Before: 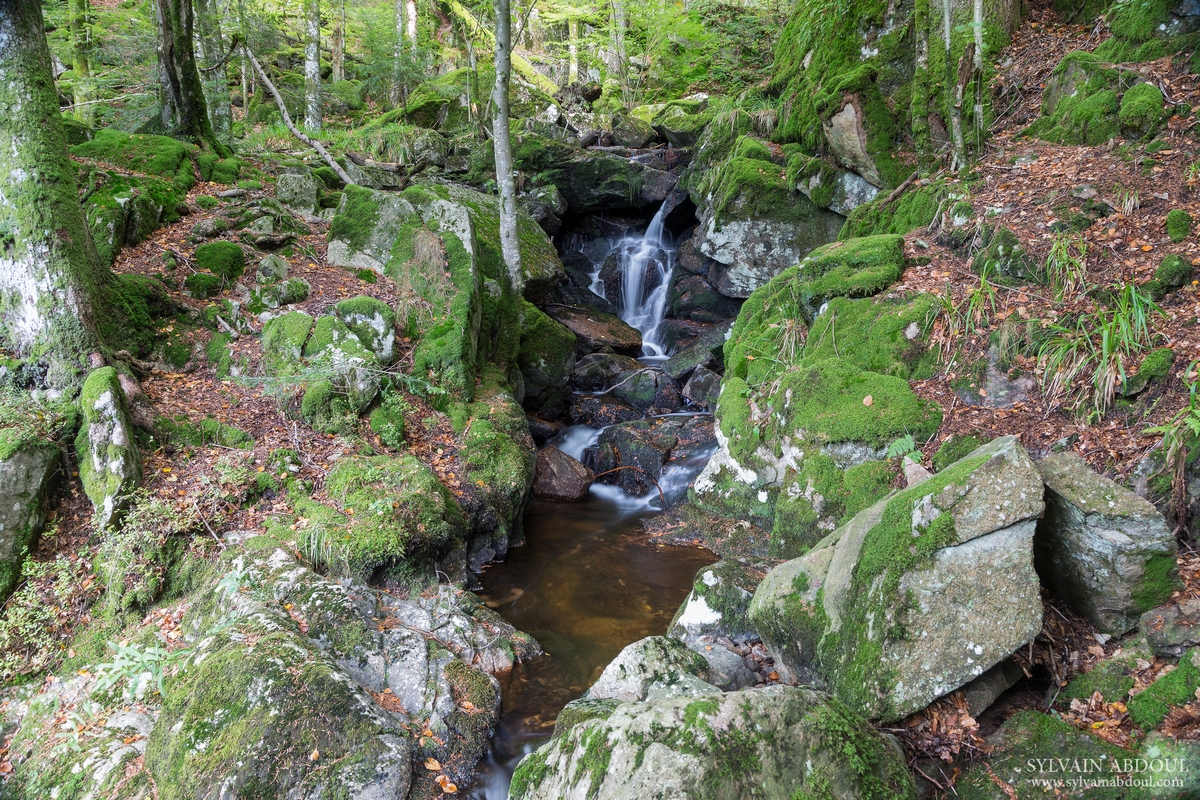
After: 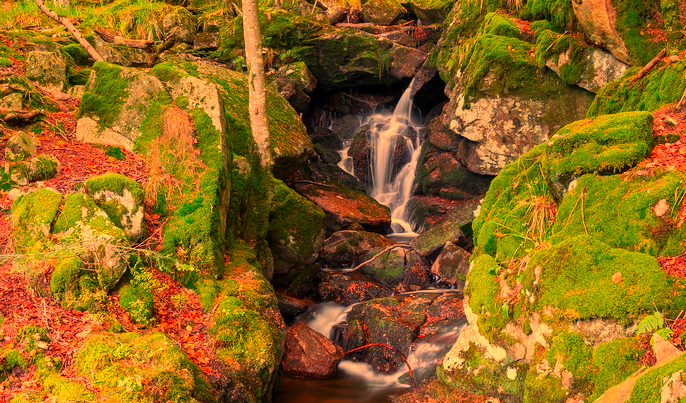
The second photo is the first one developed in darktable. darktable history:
crop: left 20.932%, top 15.471%, right 21.848%, bottom 34.081%
white balance: red 1.467, blue 0.684
color contrast: green-magenta contrast 1.69, blue-yellow contrast 1.49
